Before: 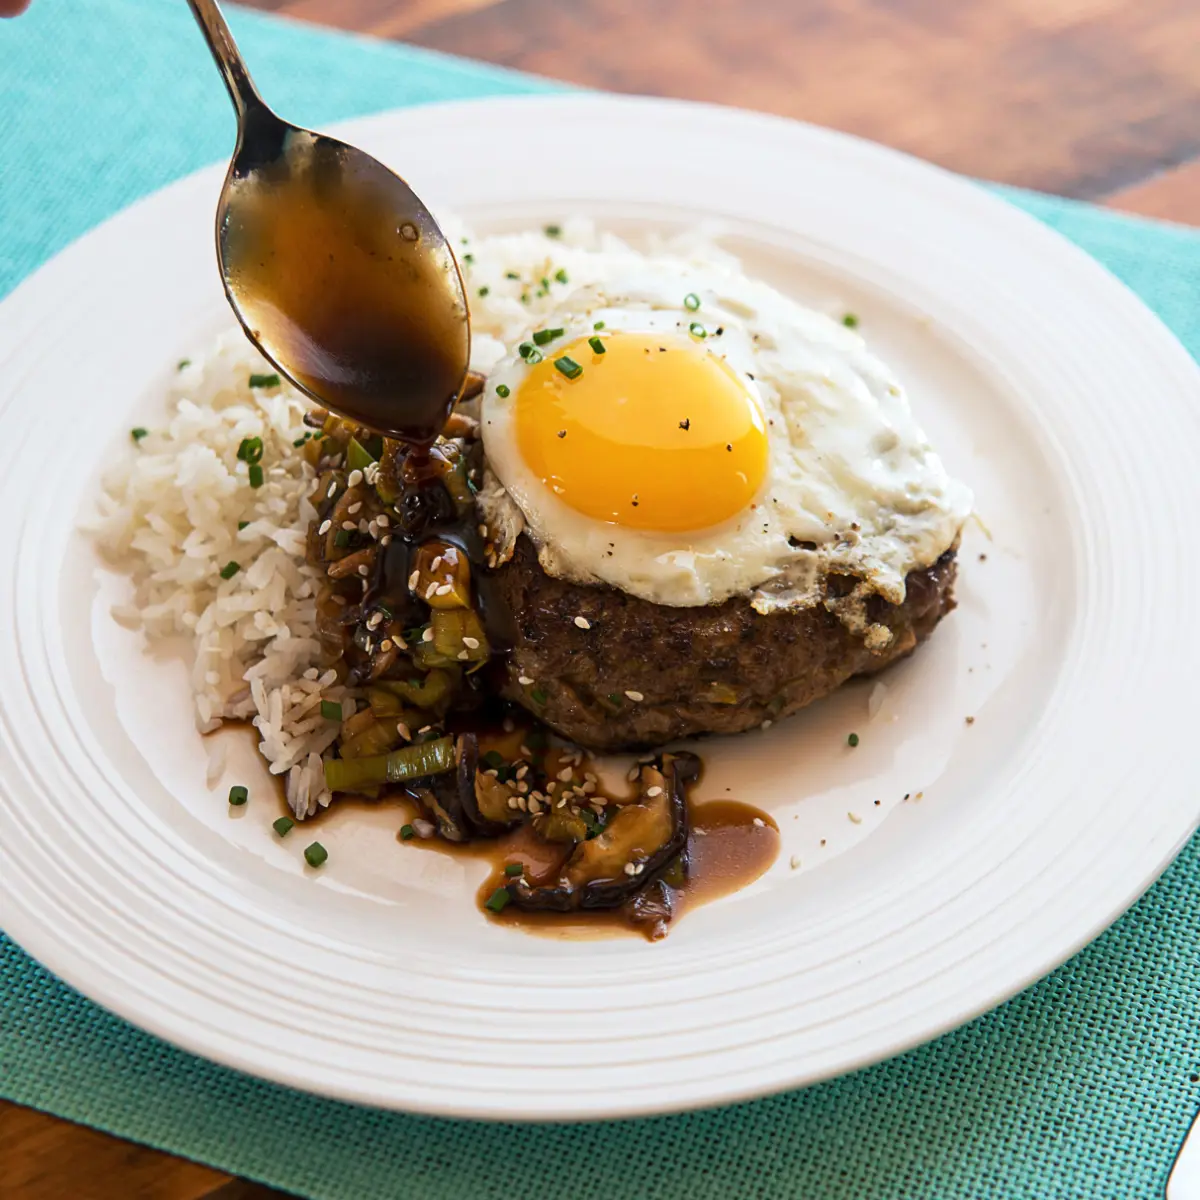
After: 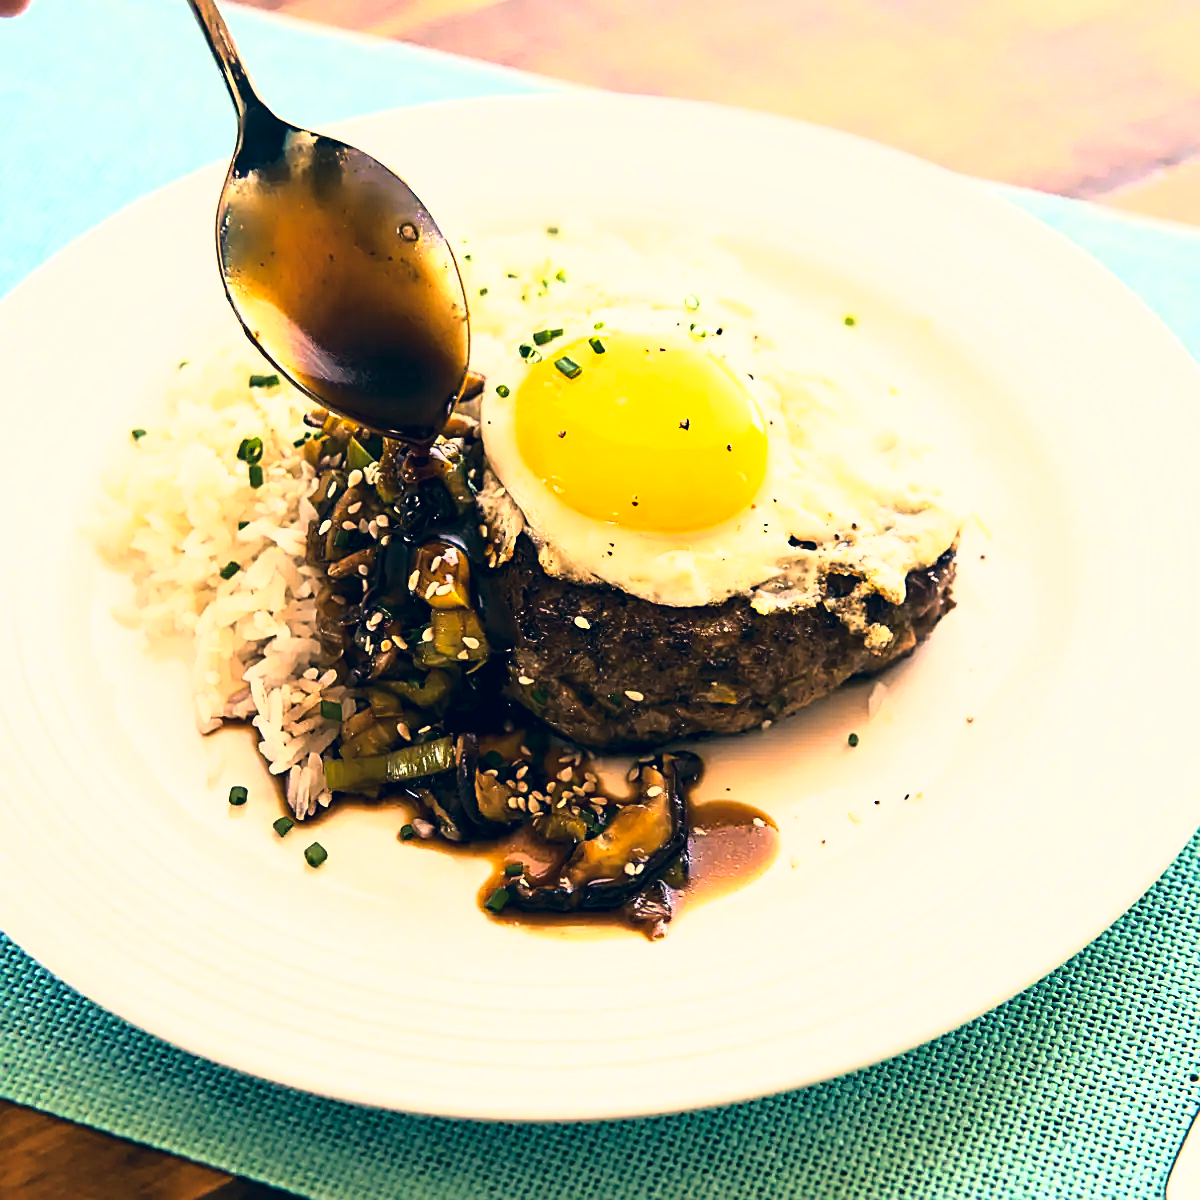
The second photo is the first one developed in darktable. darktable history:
color correction: highlights a* 10.37, highlights b* 14.17, shadows a* -9.81, shadows b* -15.02
base curve: curves: ch0 [(0, 0) (0.026, 0.03) (0.109, 0.232) (0.351, 0.748) (0.669, 0.968) (1, 1)]
exposure: black level correction 0.001, exposure 0.144 EV, compensate highlight preservation false
velvia: strength 15.22%
sharpen: on, module defaults
color balance rgb: perceptual saturation grading › global saturation 0.552%, perceptual saturation grading › mid-tones 11.852%, perceptual brilliance grading › global brilliance -17.365%, perceptual brilliance grading › highlights 29.175%, global vibrance 2.488%
